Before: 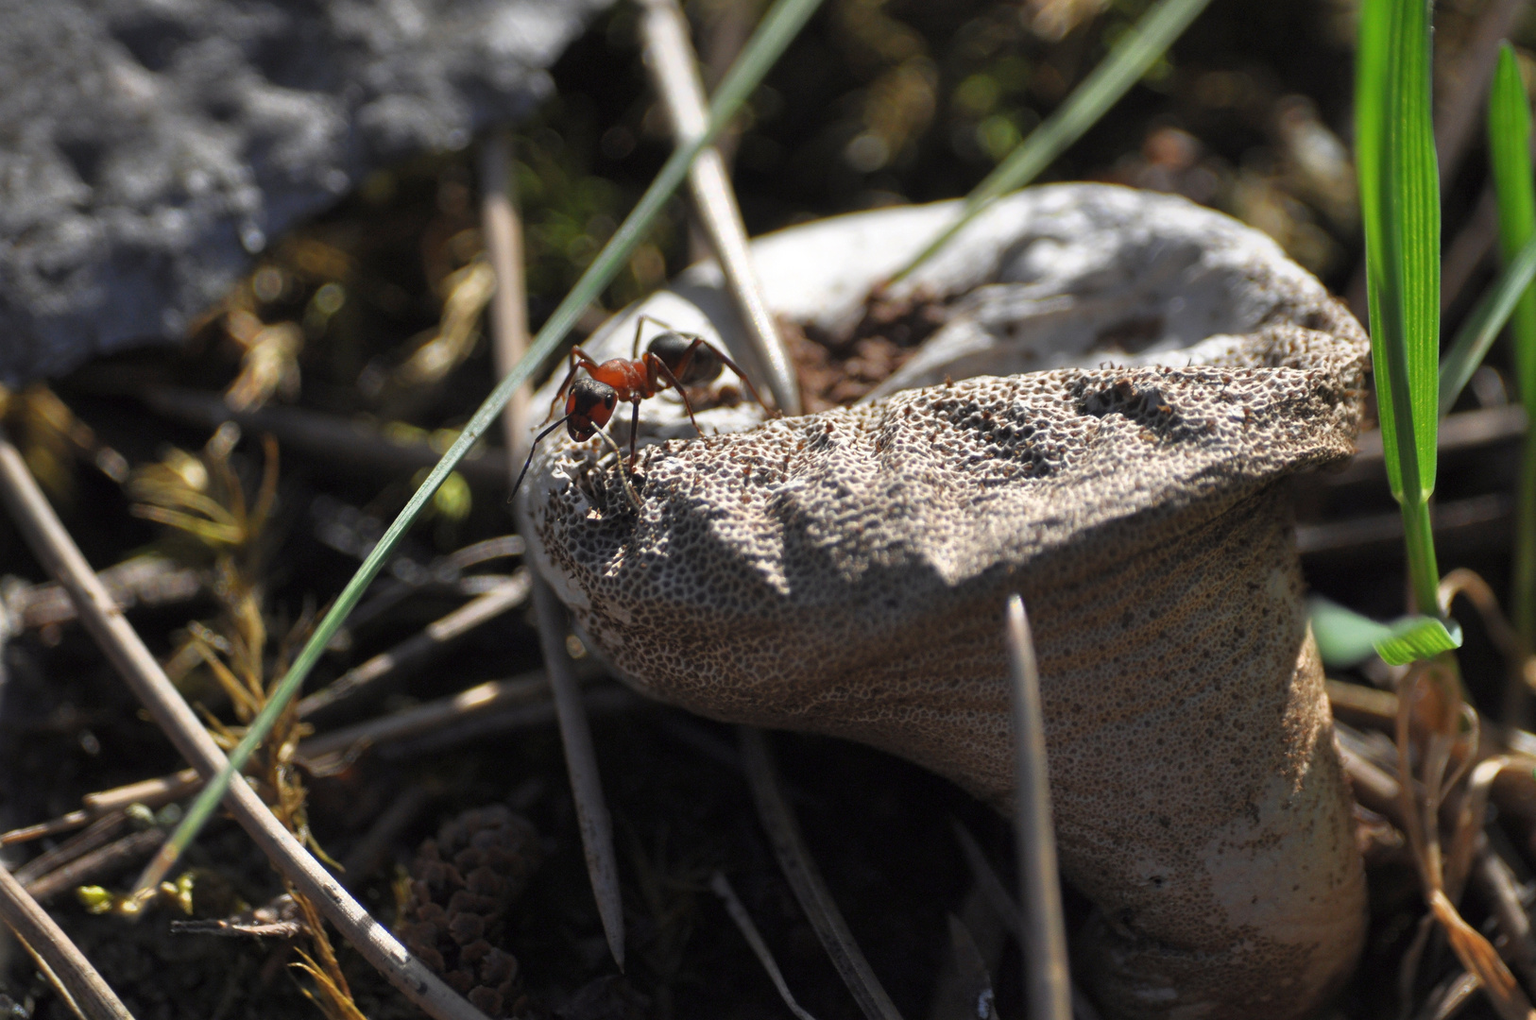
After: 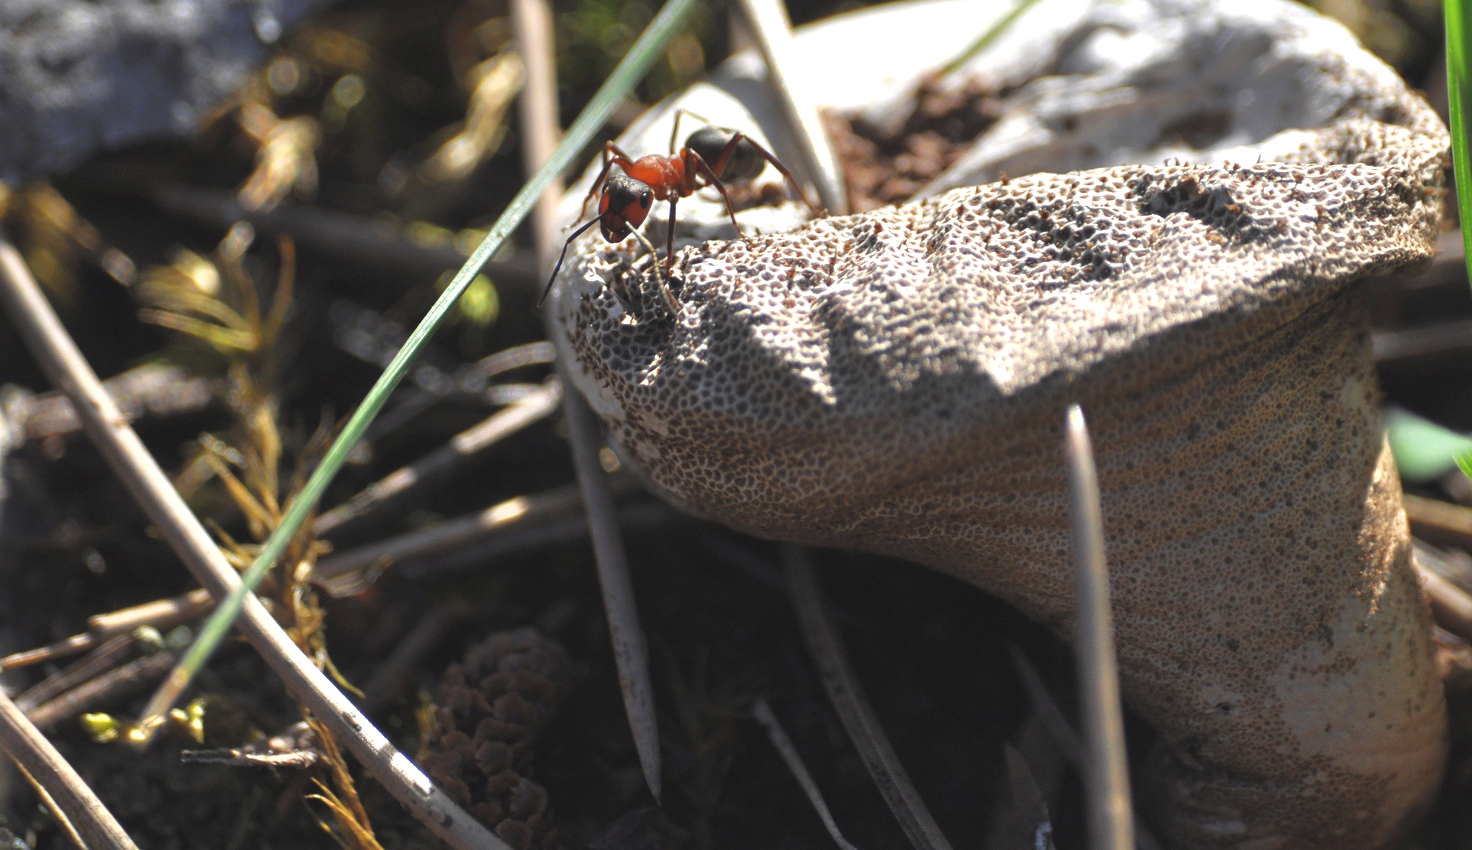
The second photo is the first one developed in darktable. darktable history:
crop: top 20.916%, right 9.437%, bottom 0.316%
exposure: black level correction -0.005, exposure 0.622 EV, compensate highlight preservation false
